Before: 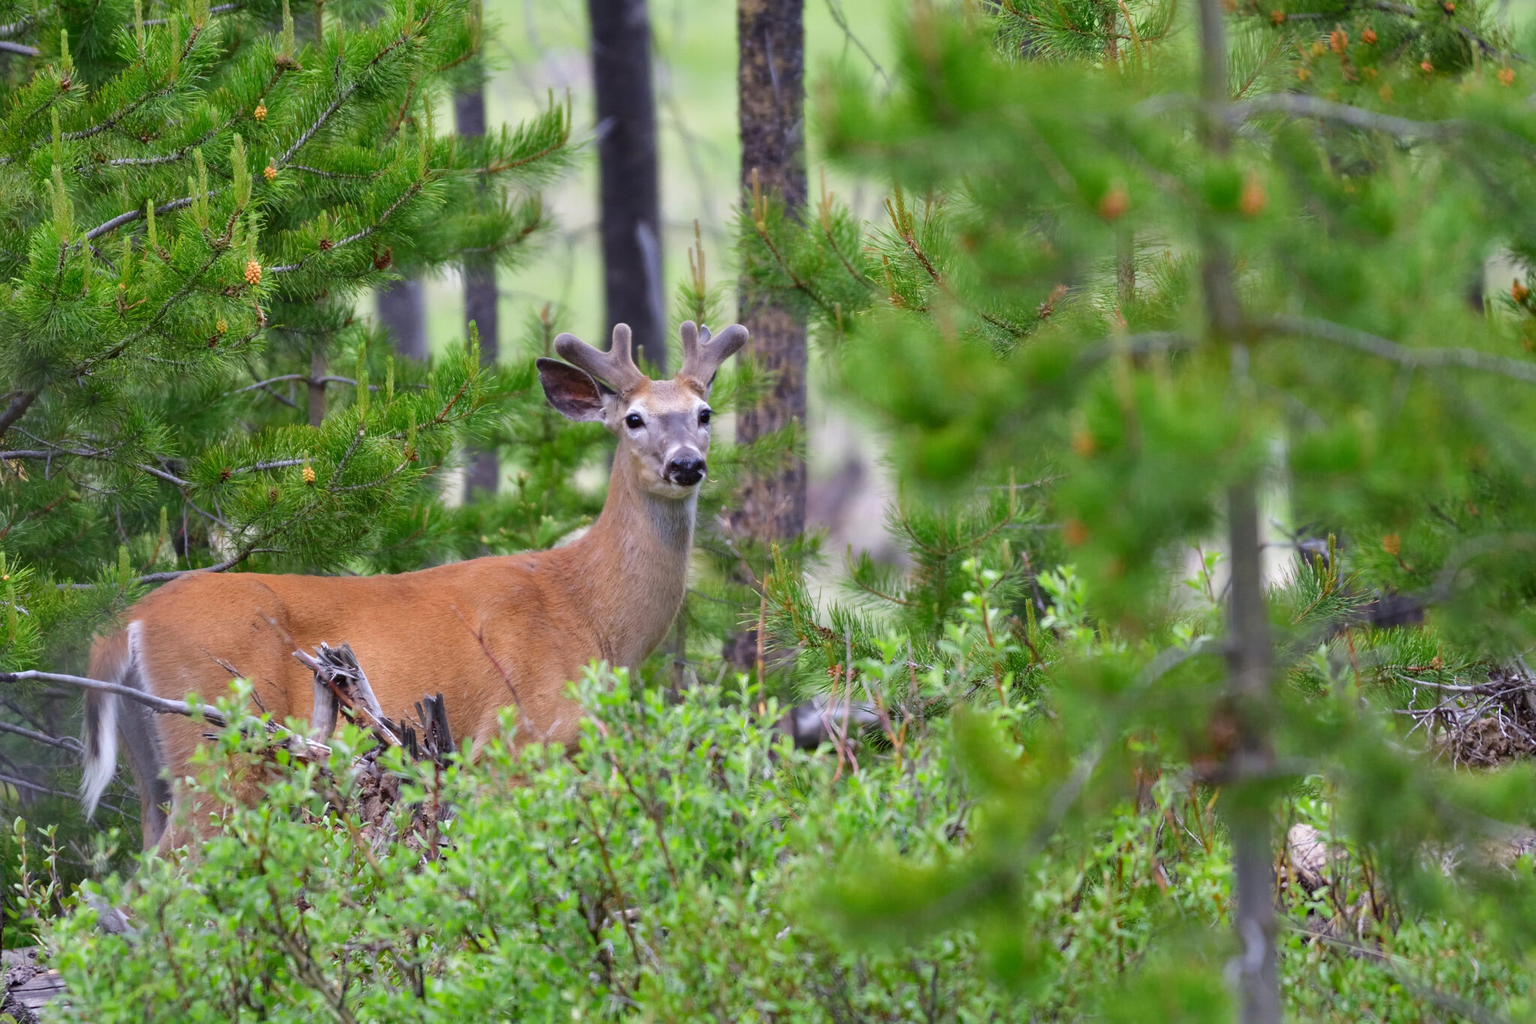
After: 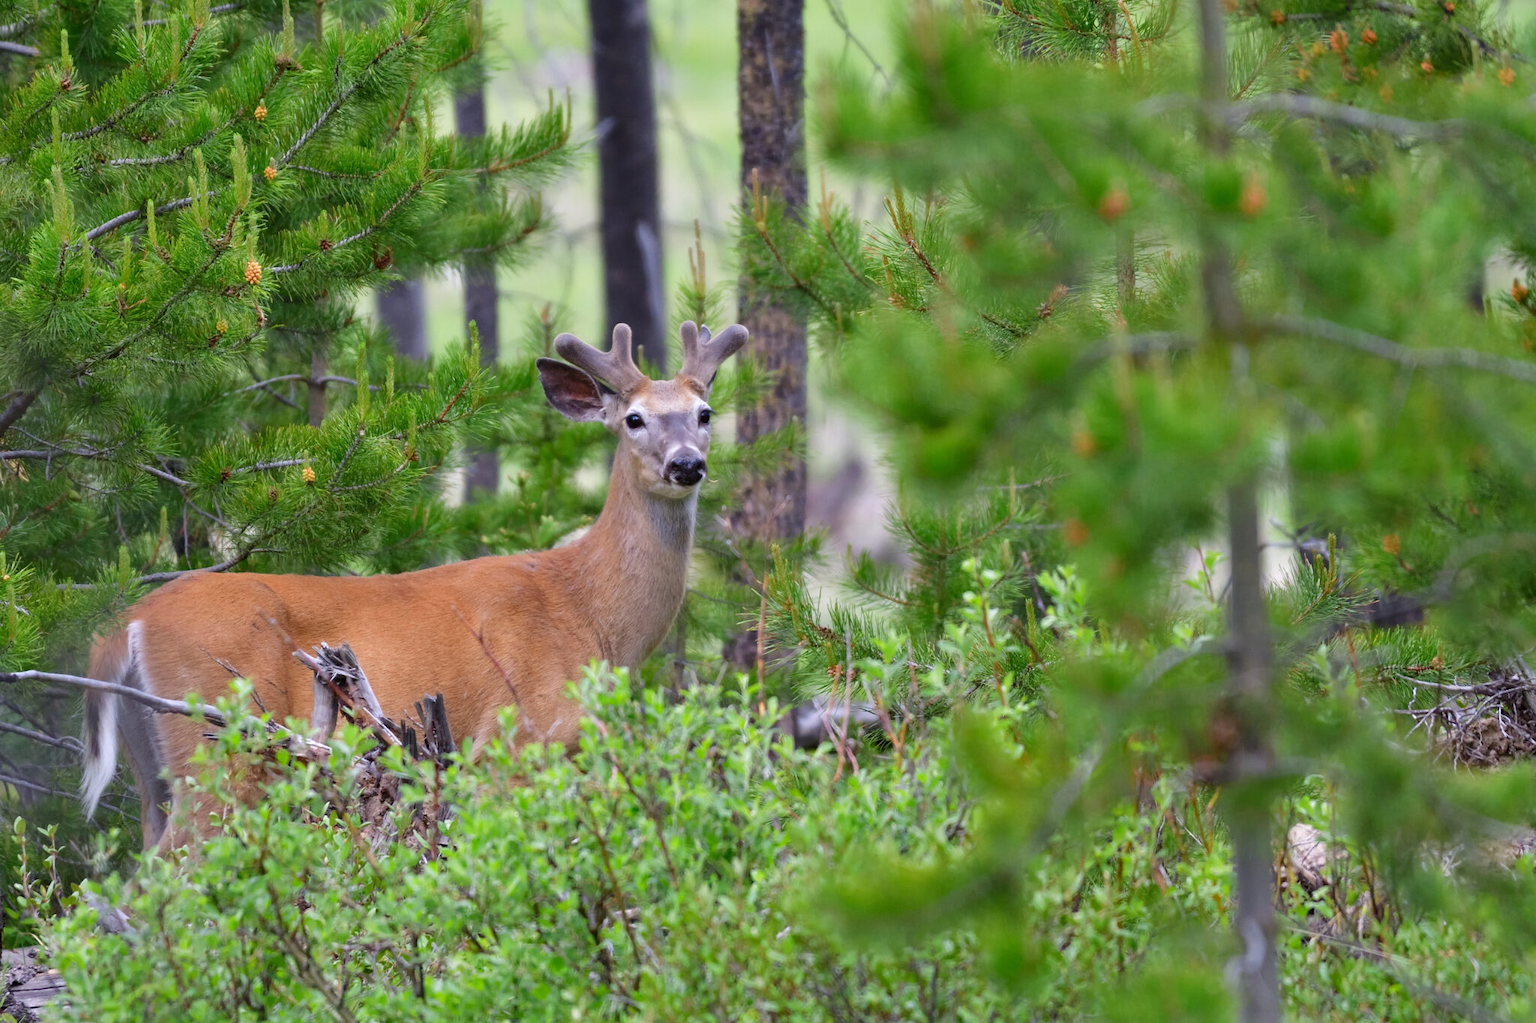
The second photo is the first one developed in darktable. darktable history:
tone equalizer: -8 EV -0.559 EV, edges refinement/feathering 500, mask exposure compensation -1.57 EV, preserve details no
